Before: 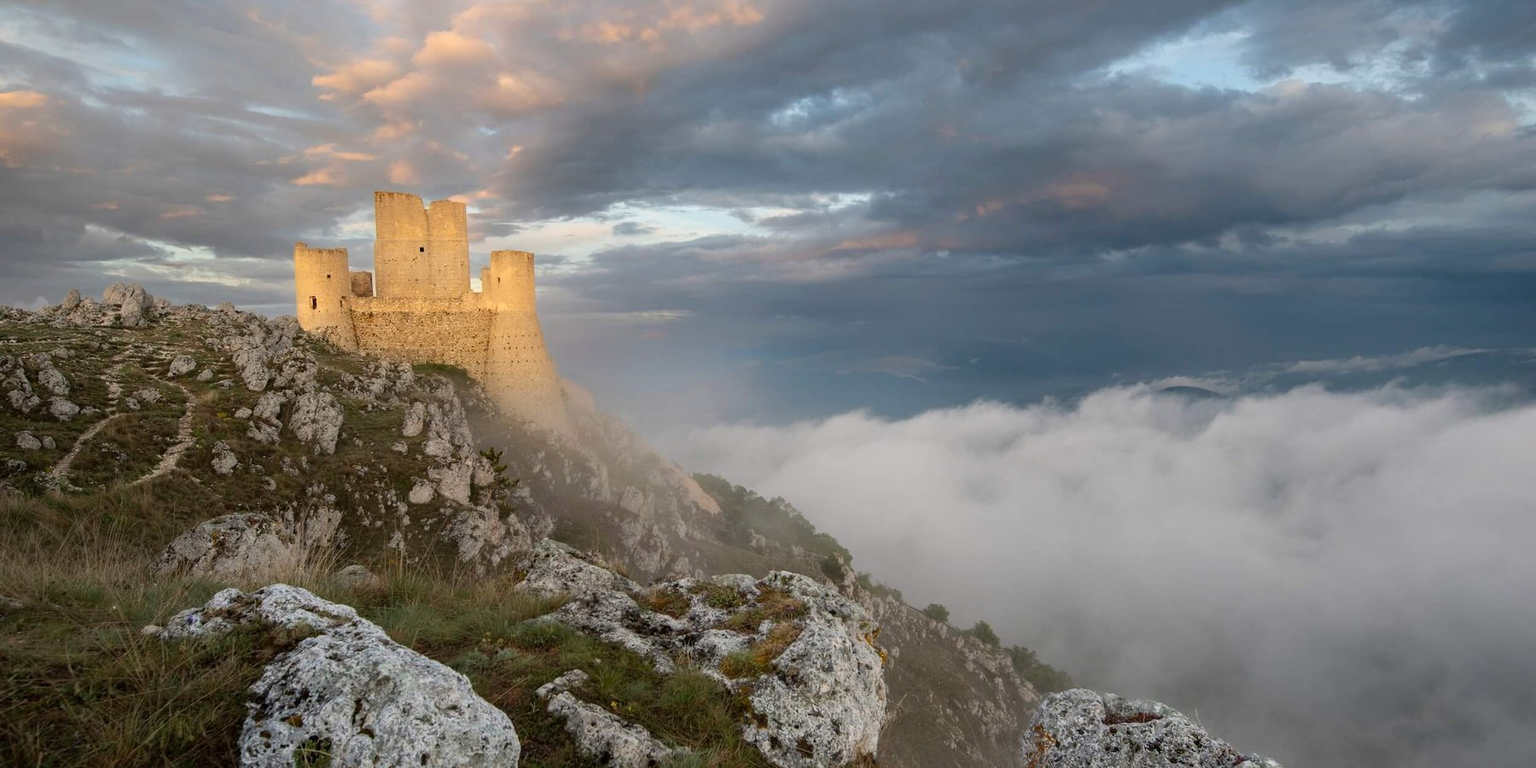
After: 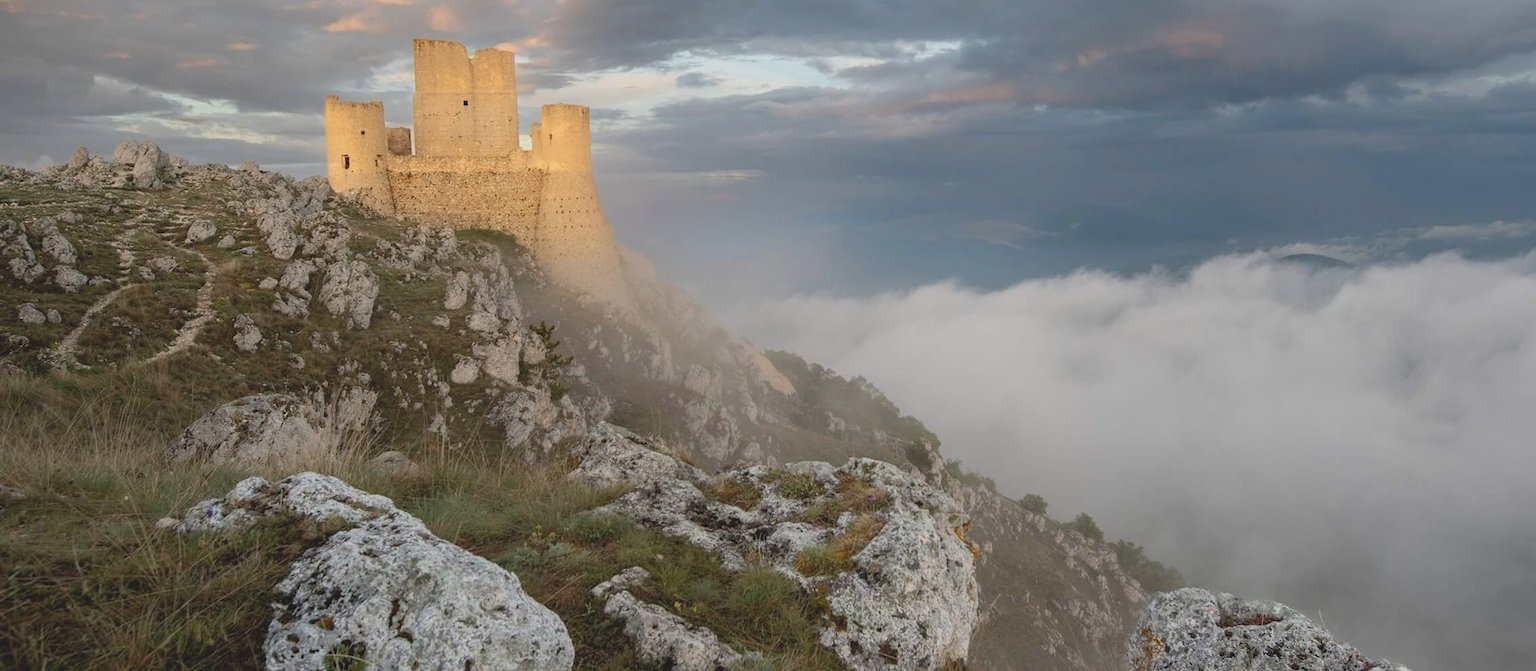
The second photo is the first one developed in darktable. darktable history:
contrast brightness saturation: contrast -0.158, brightness 0.052, saturation -0.134
crop: top 20.411%, right 9.367%, bottom 0.335%
